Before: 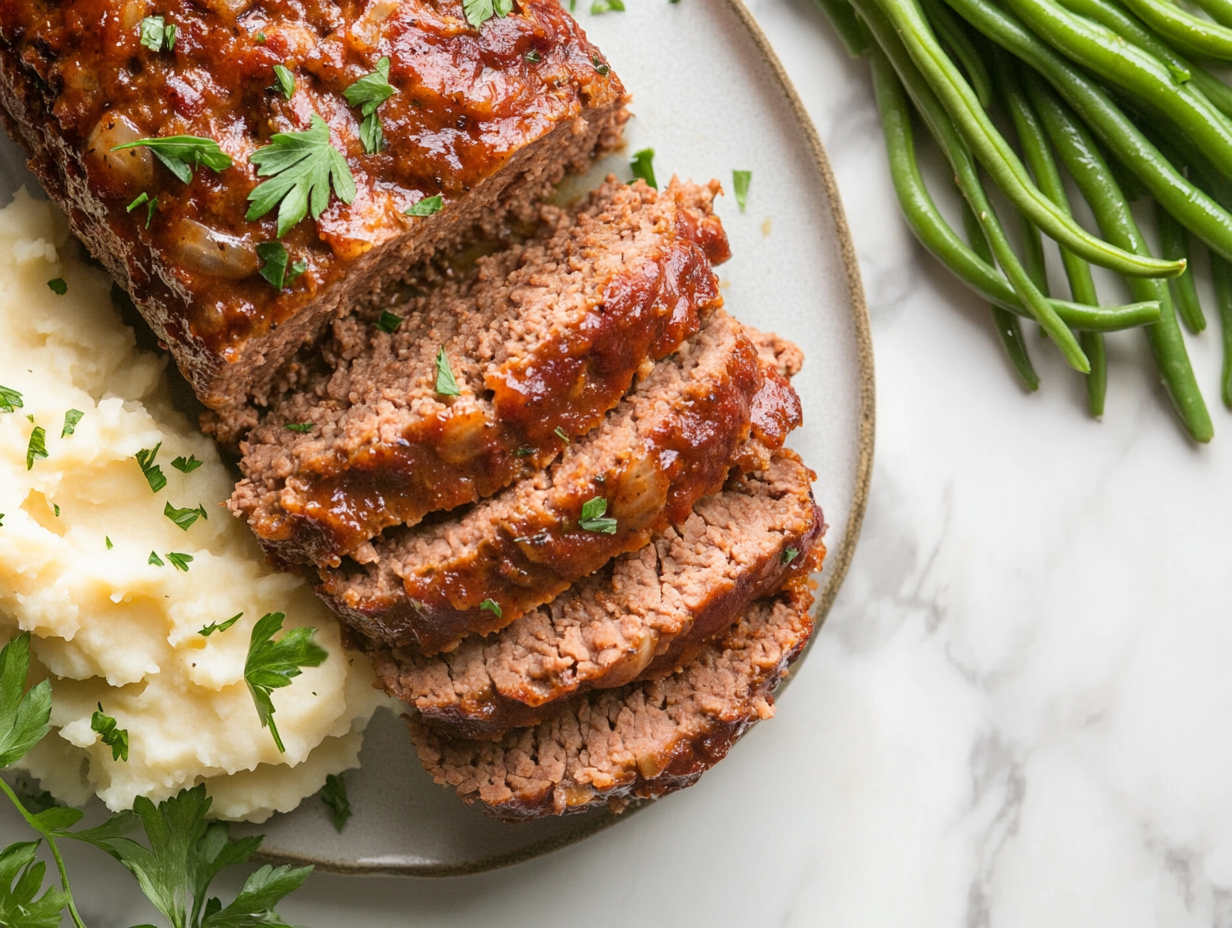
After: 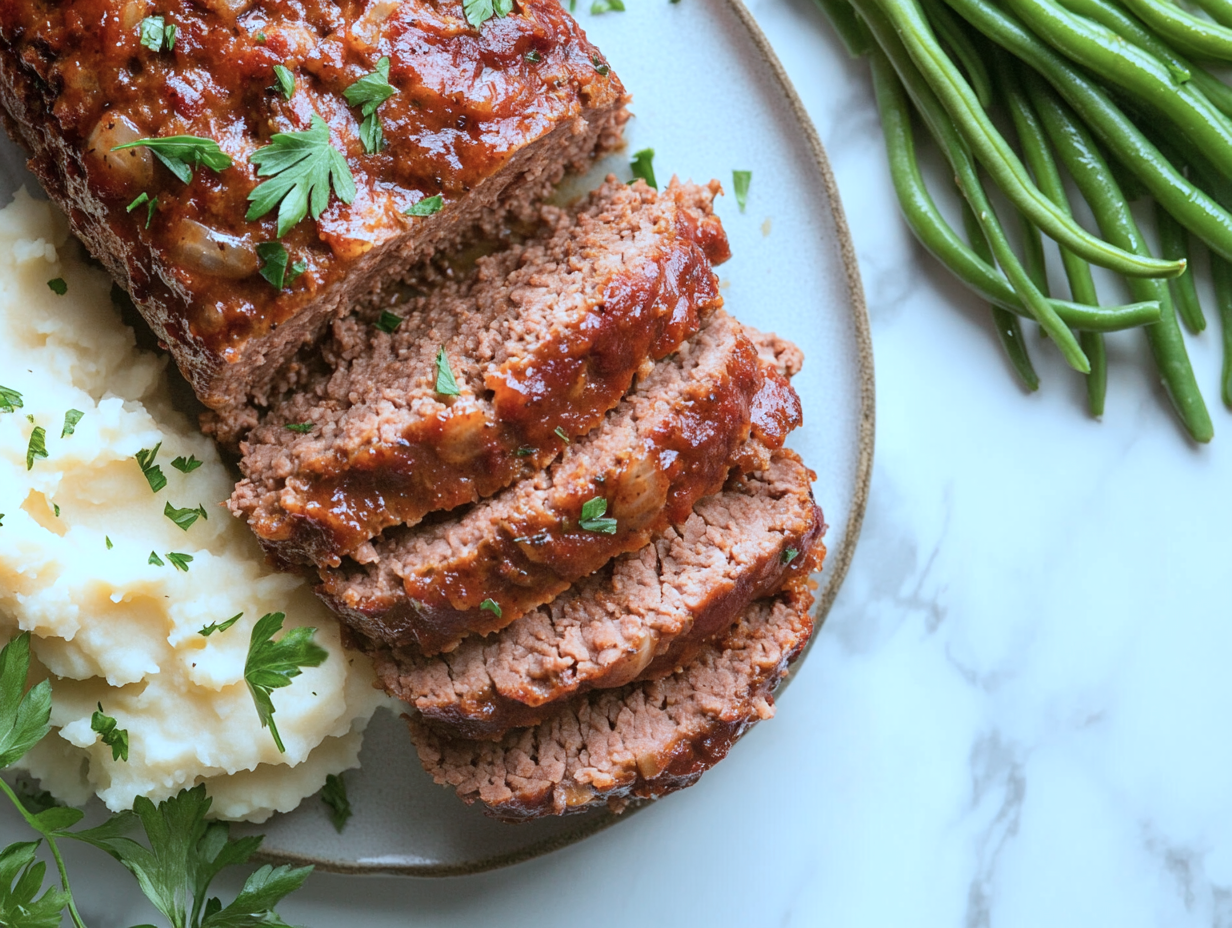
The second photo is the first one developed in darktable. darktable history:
color correction: highlights a* -8.74, highlights b* -22.95
